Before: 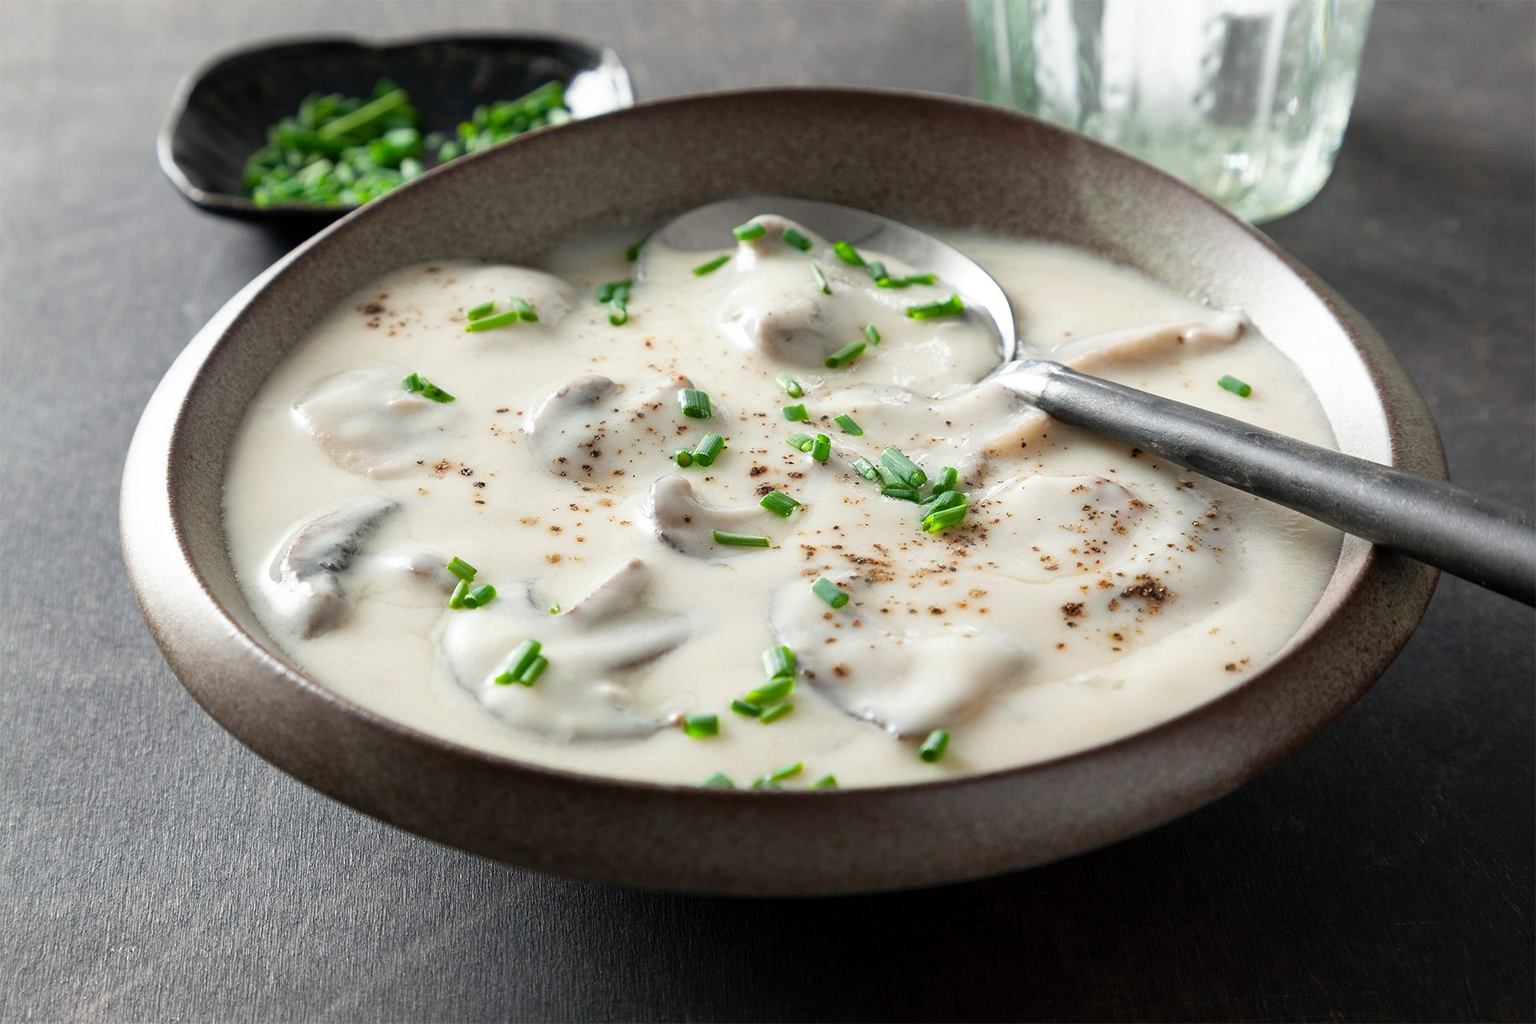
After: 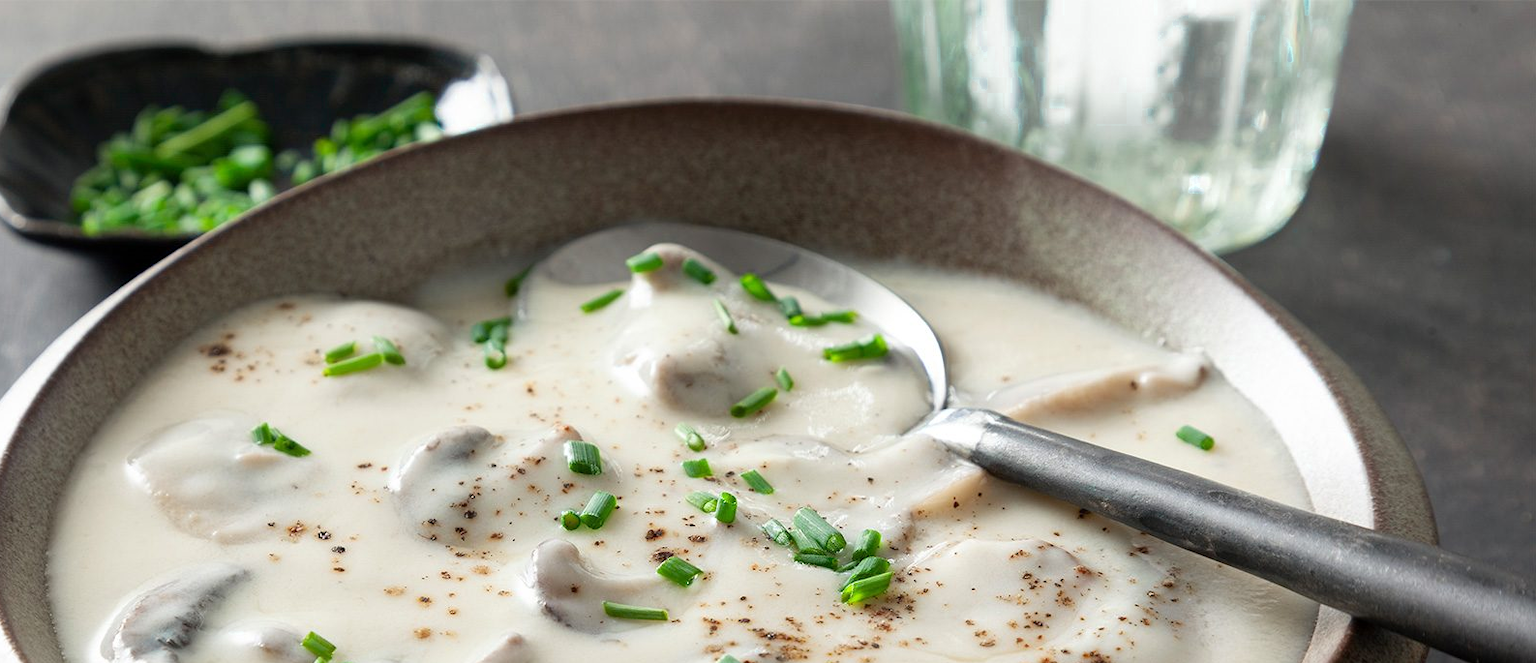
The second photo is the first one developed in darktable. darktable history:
color zones: curves: ch0 [(0.25, 0.5) (0.423, 0.5) (0.443, 0.5) (0.521, 0.756) (0.568, 0.5) (0.576, 0.5) (0.75, 0.5)]; ch1 [(0.25, 0.5) (0.423, 0.5) (0.443, 0.5) (0.539, 0.873) (0.624, 0.565) (0.631, 0.5) (0.75, 0.5)]
crop and rotate: left 11.812%, bottom 42.776%
